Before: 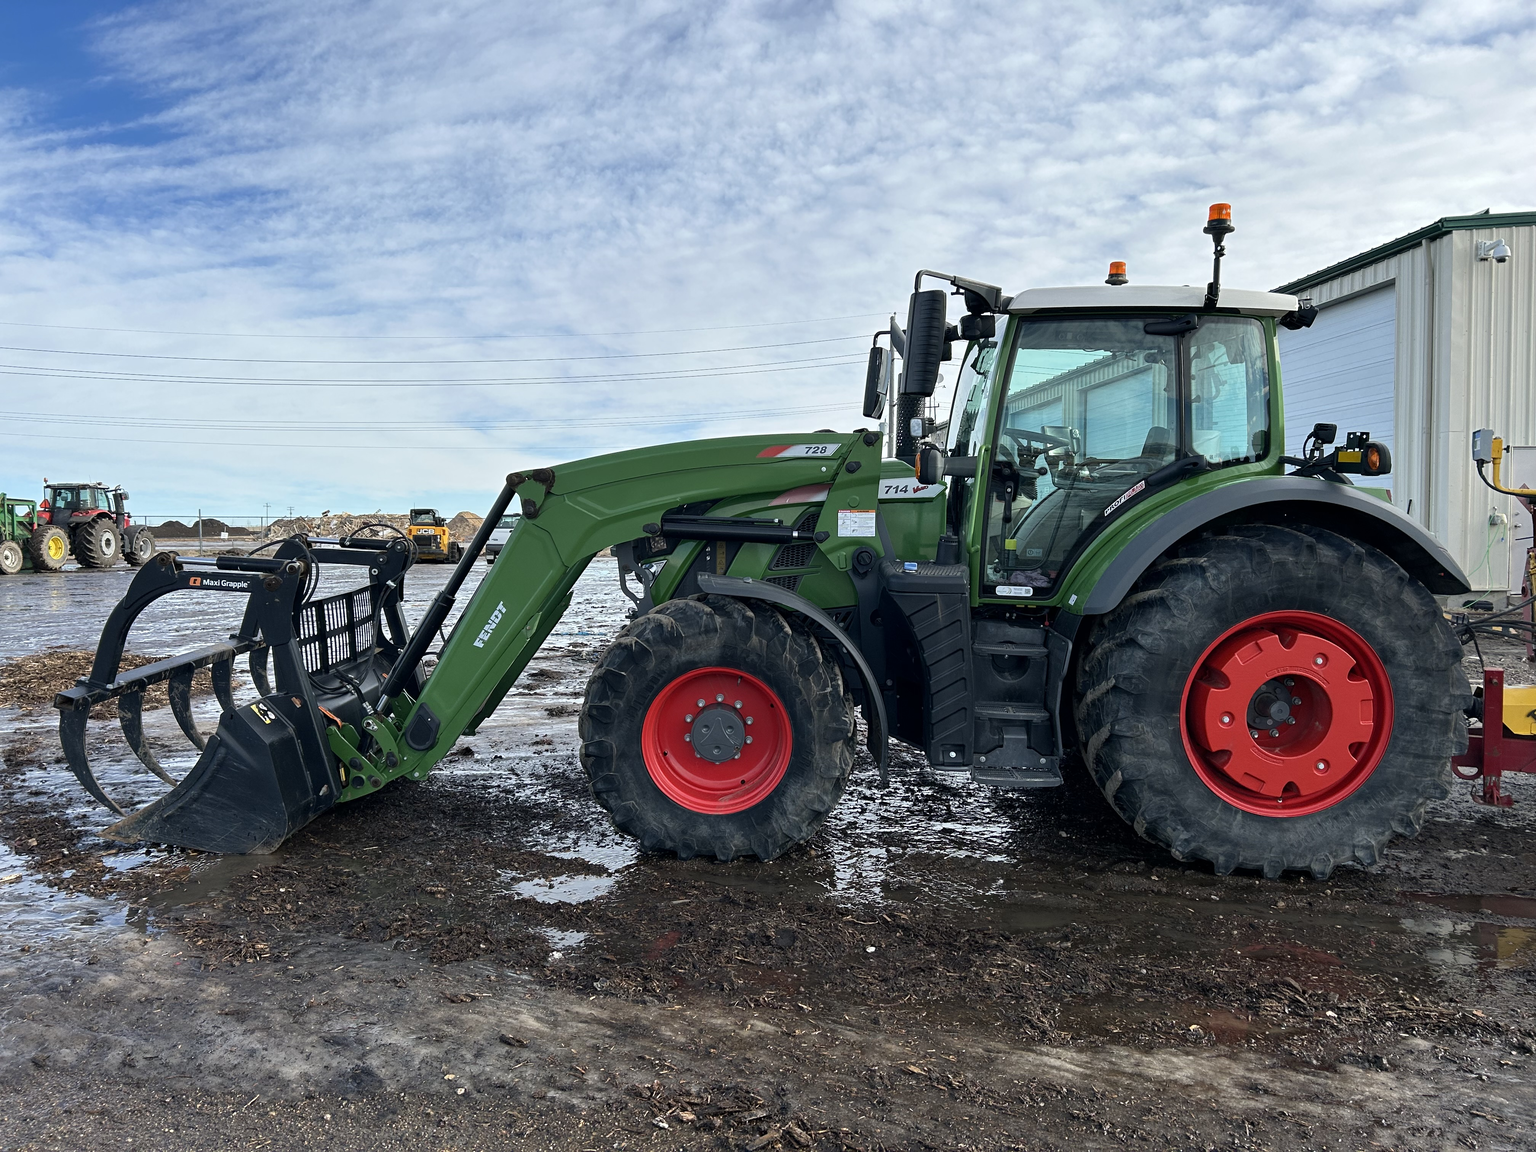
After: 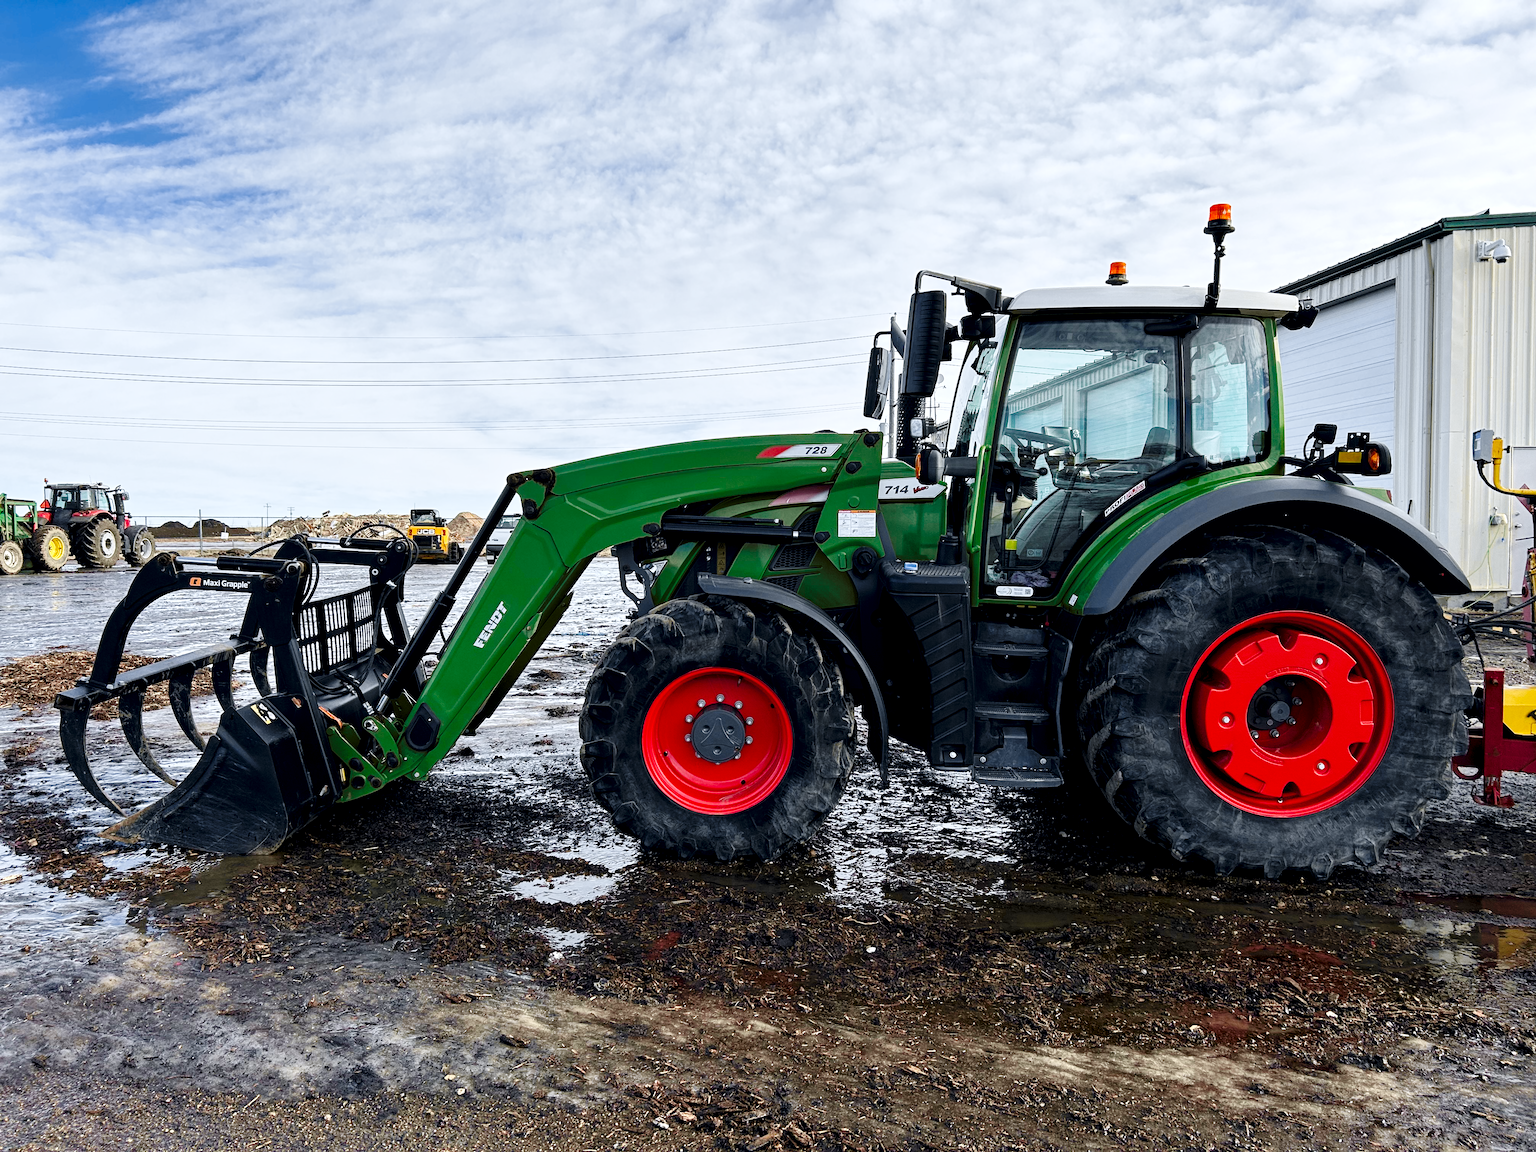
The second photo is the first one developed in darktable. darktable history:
exposure: black level correction 0.01, exposure 0.011 EV, compensate highlight preservation false
local contrast: highlights 100%, shadows 100%, detail 120%, midtone range 0.2
base curve: curves: ch0 [(0, 0) (0.036, 0.025) (0.121, 0.166) (0.206, 0.329) (0.605, 0.79) (1, 1)], preserve colors none
tone curve: curves: ch0 [(0, 0) (0.15, 0.17) (0.452, 0.437) (0.611, 0.588) (0.751, 0.749) (1, 1)]; ch1 [(0, 0) (0.325, 0.327) (0.412, 0.45) (0.453, 0.484) (0.5, 0.501) (0.541, 0.55) (0.617, 0.612) (0.695, 0.697) (1, 1)]; ch2 [(0, 0) (0.386, 0.397) (0.452, 0.459) (0.505, 0.498) (0.524, 0.547) (0.574, 0.566) (0.633, 0.641) (1, 1)], color space Lab, independent channels, preserve colors none
